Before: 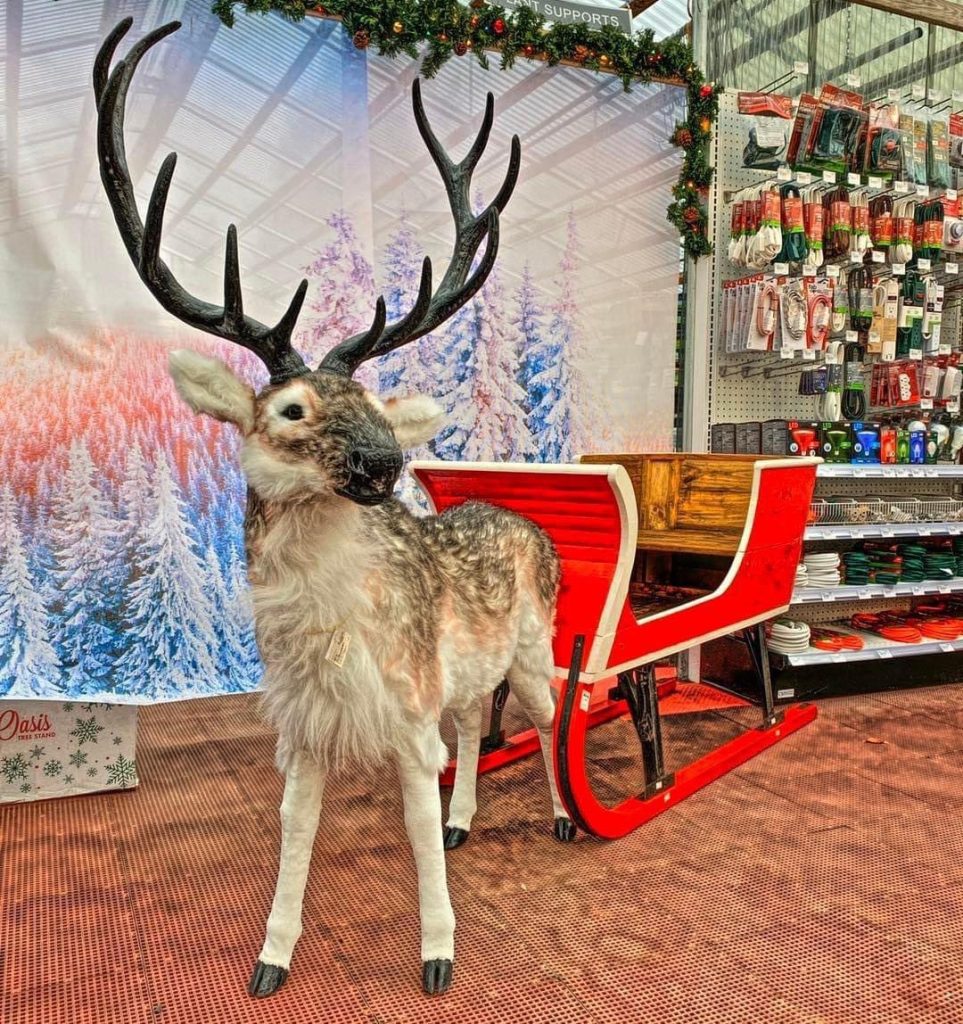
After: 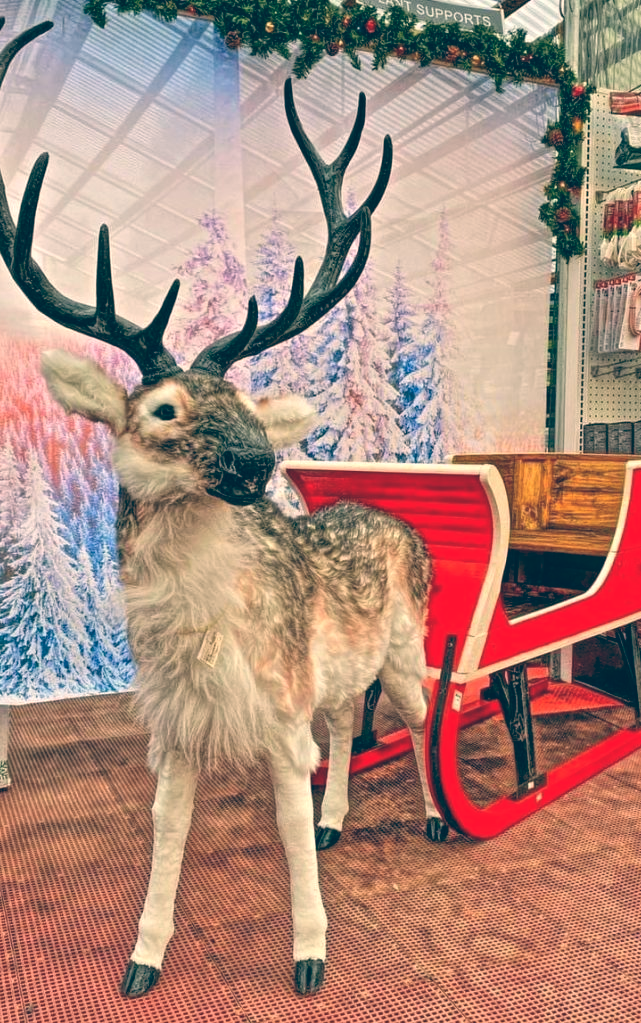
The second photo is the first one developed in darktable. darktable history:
crop and rotate: left 13.342%, right 19.991%
color balance: lift [1.006, 0.985, 1.002, 1.015], gamma [1, 0.953, 1.008, 1.047], gain [1.076, 1.13, 1.004, 0.87]
